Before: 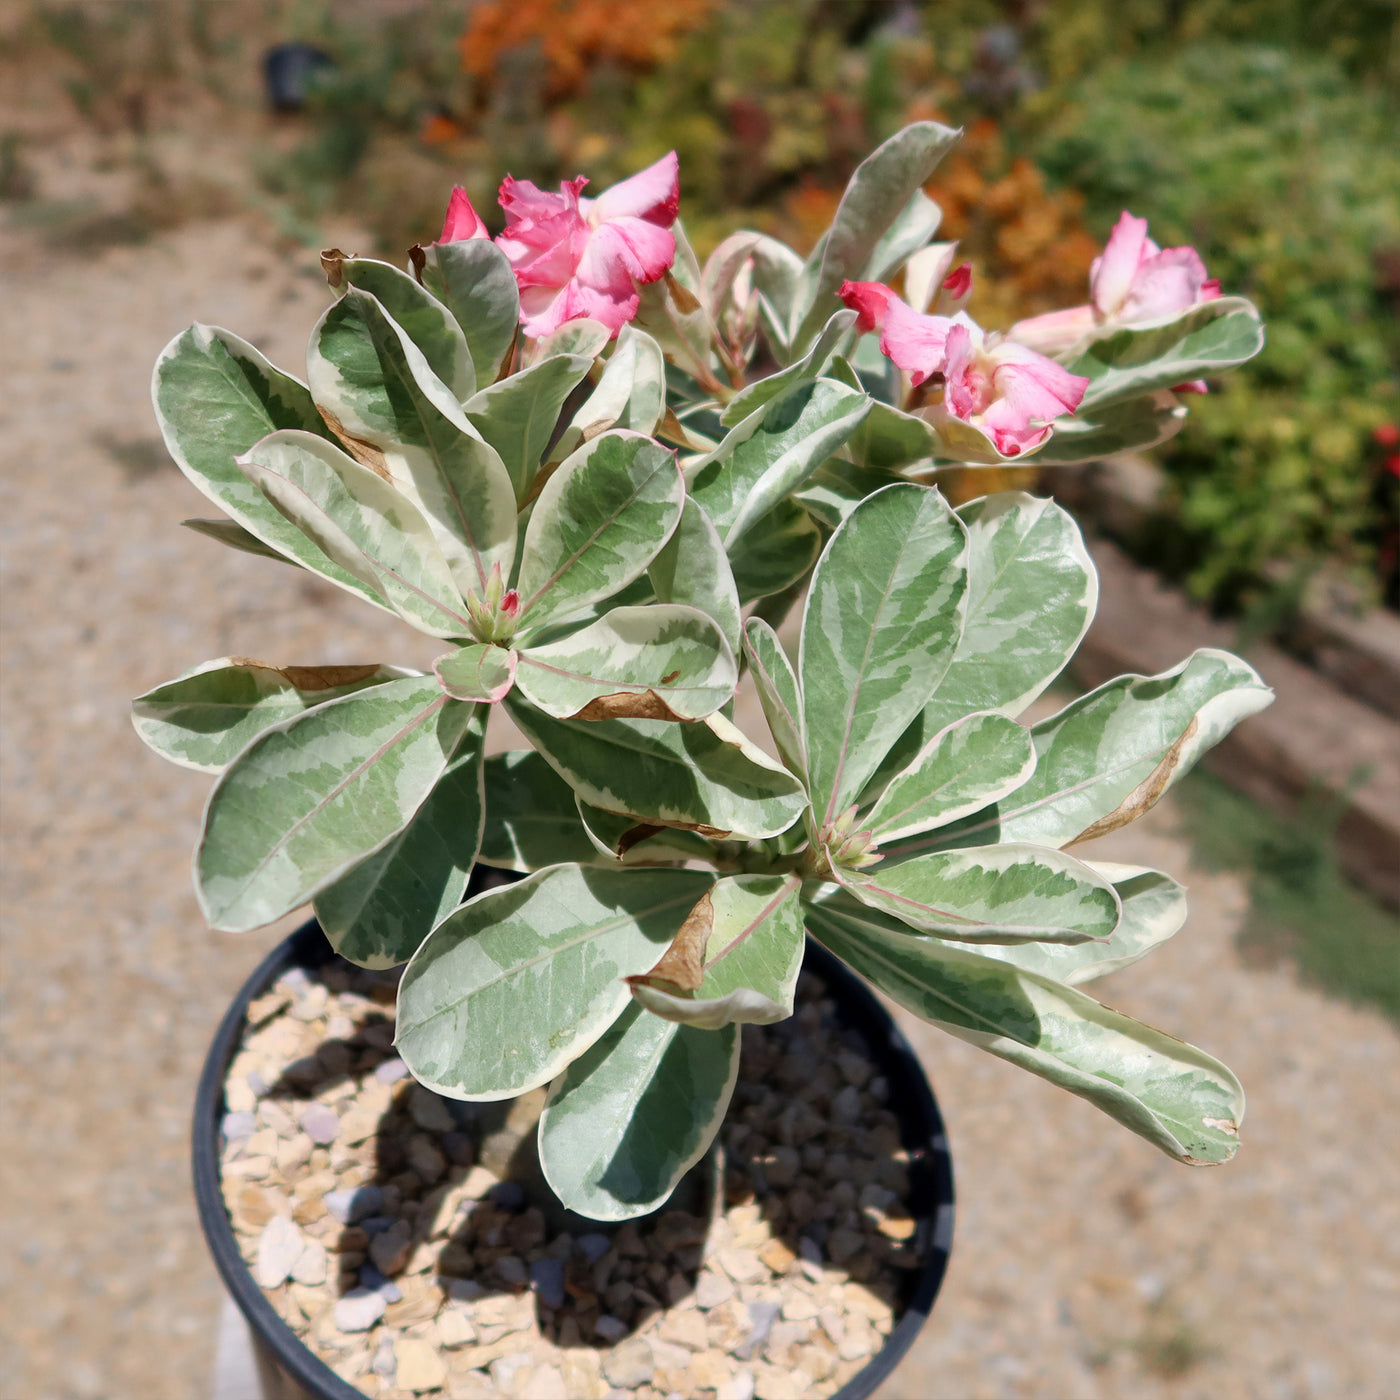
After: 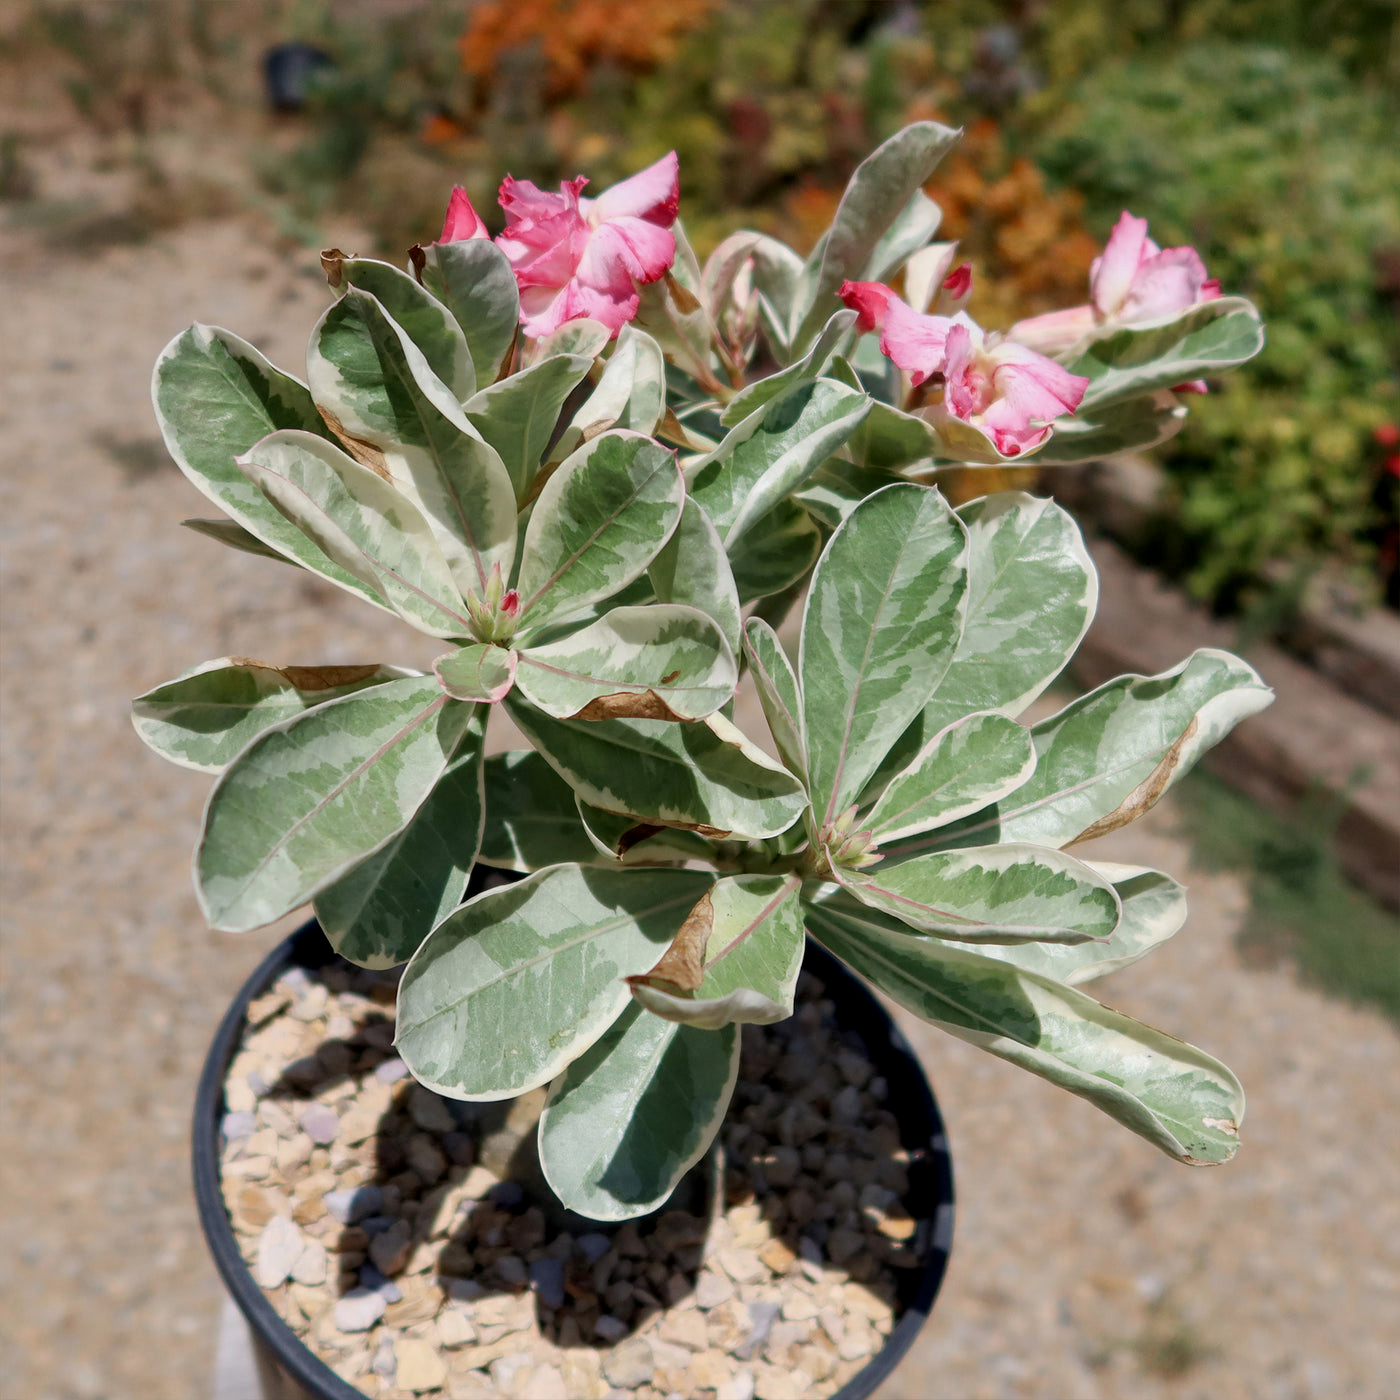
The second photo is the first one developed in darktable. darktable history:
exposure: black level correction 0.001, exposure -0.2 EV, compensate highlight preservation false
local contrast: highlights 100%, shadows 100%, detail 120%, midtone range 0.2
